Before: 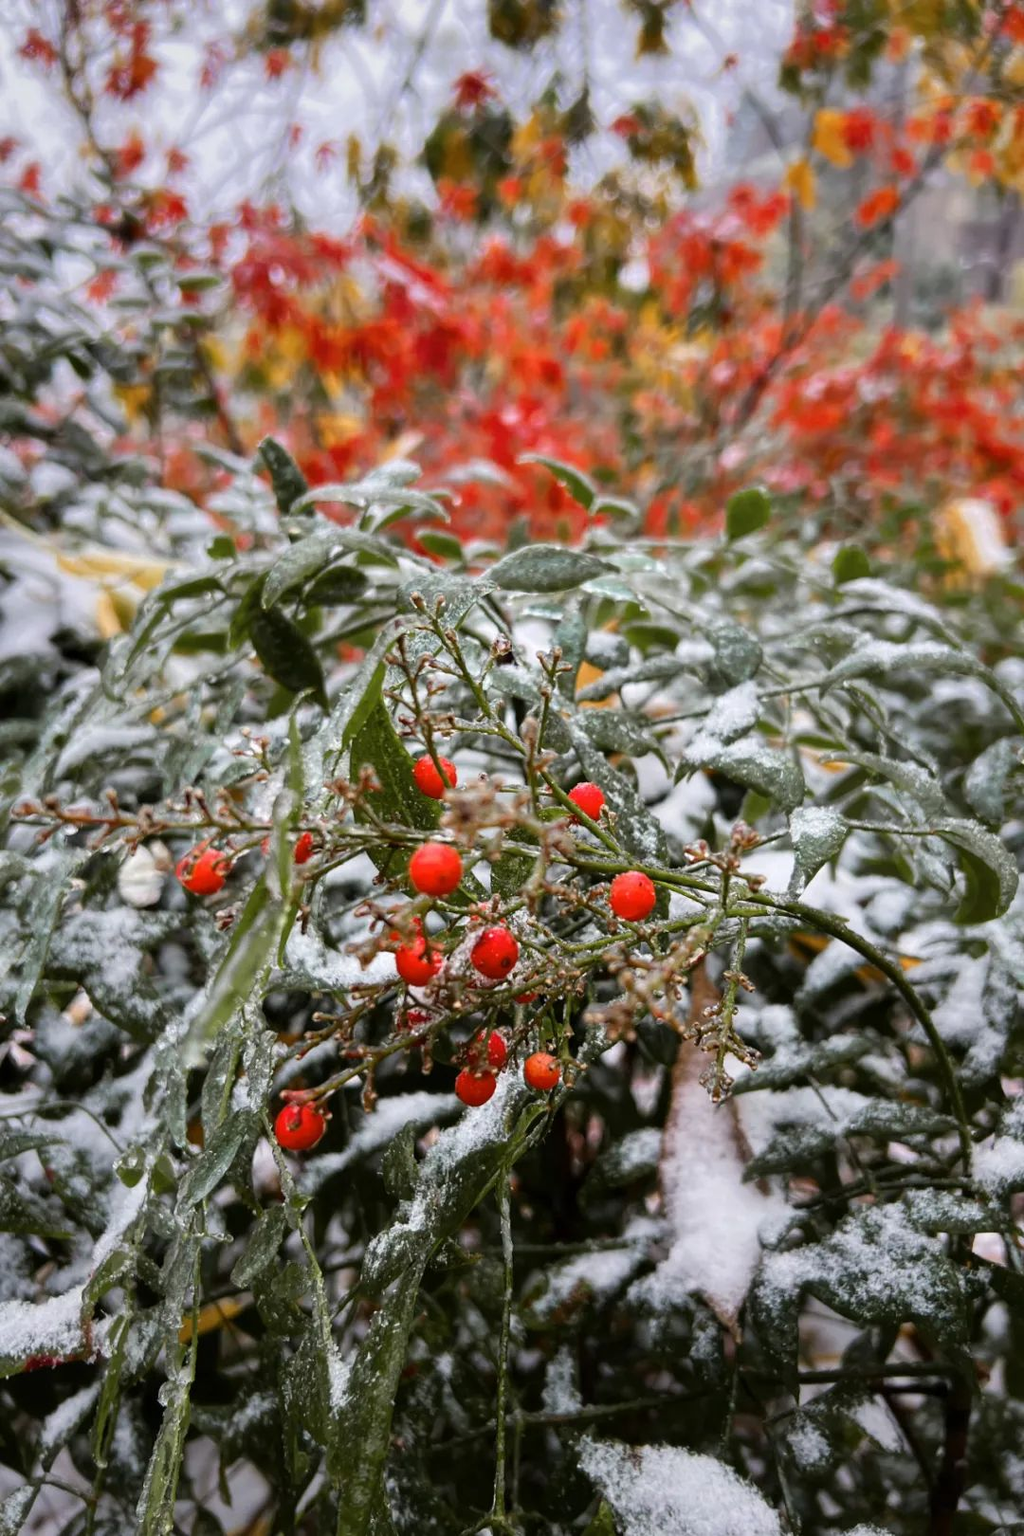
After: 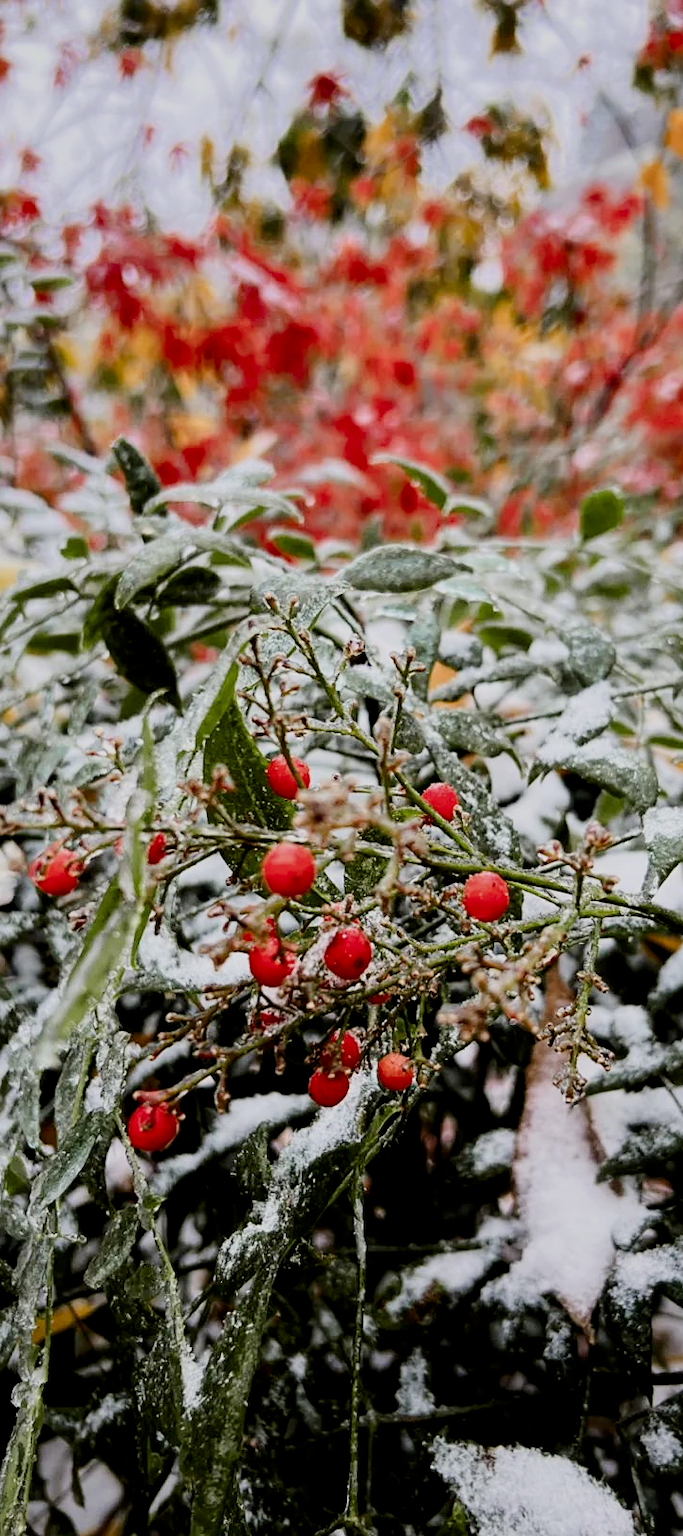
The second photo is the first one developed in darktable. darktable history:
crop and rotate: left 14.369%, right 18.928%
filmic rgb: black relative exposure -4.45 EV, white relative exposure 6.6 EV, hardness 1.86, contrast 0.501
contrast brightness saturation: contrast 0.4, brightness 0.098, saturation 0.209
sharpen: amount 0.204
